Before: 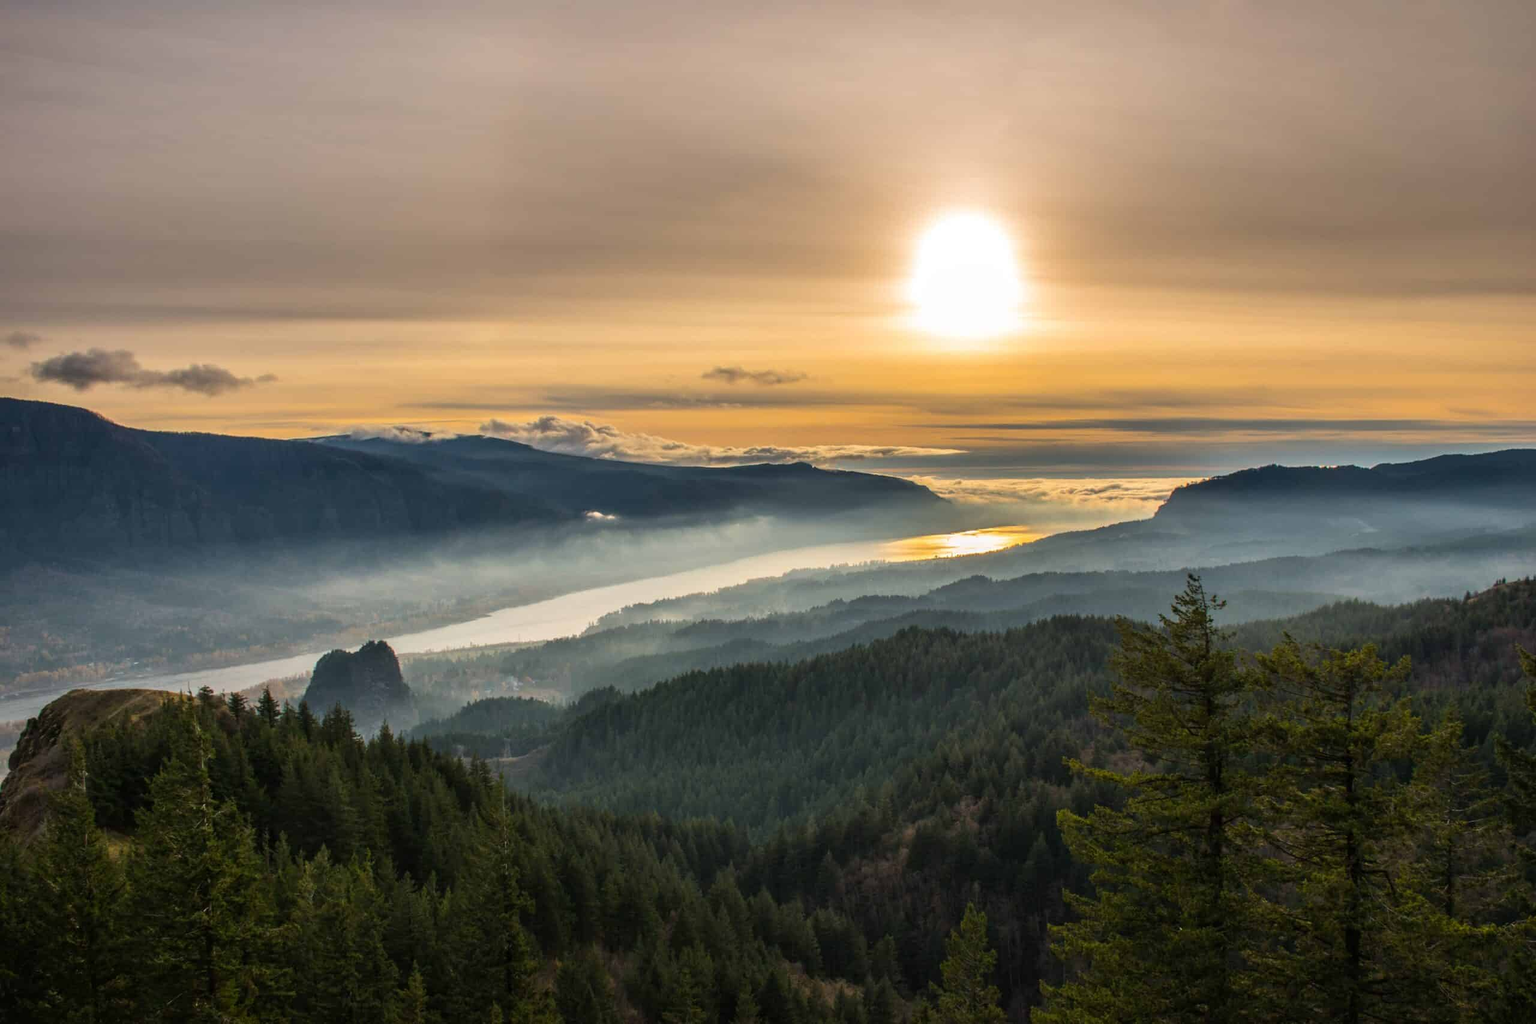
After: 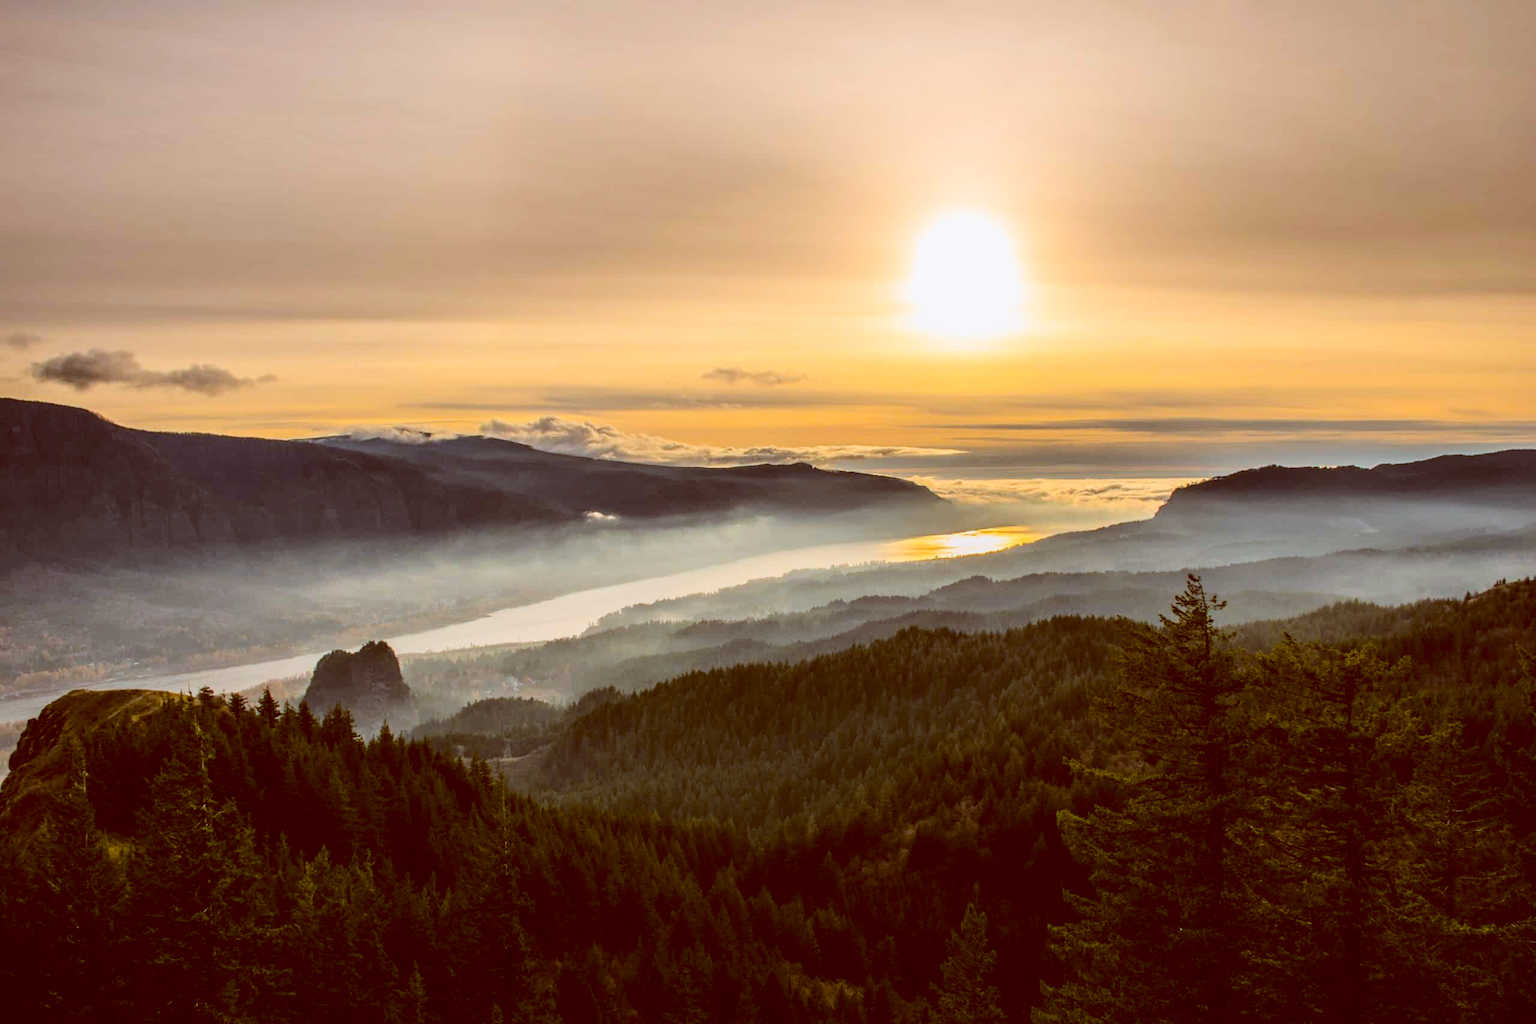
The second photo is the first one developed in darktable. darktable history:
color balance: lift [1, 1.011, 0.999, 0.989], gamma [1.109, 1.045, 1.039, 0.955], gain [0.917, 0.936, 0.952, 1.064], contrast 2.32%, contrast fulcrum 19%, output saturation 101%
base curve: curves: ch0 [(0, 0) (0.028, 0.03) (0.121, 0.232) (0.46, 0.748) (0.859, 0.968) (1, 1)]
exposure: black level correction 0, exposure -0.721 EV, compensate highlight preservation false
shadows and highlights: shadows -24.28, highlights 49.77, soften with gaussian
white balance: red 1, blue 1
